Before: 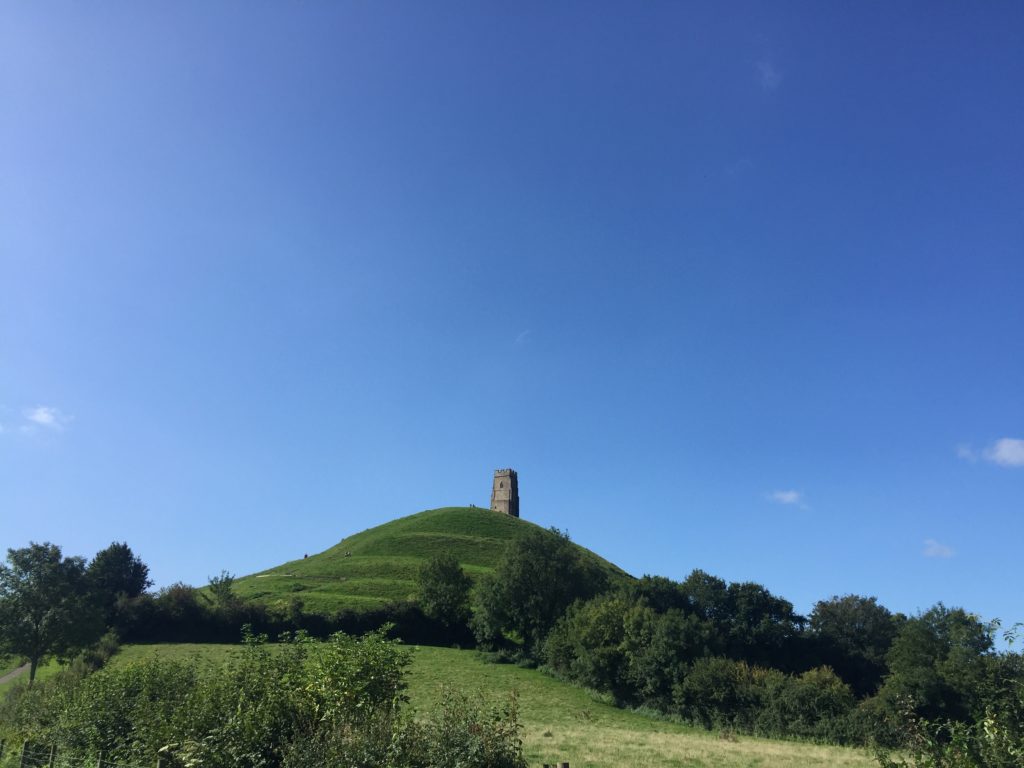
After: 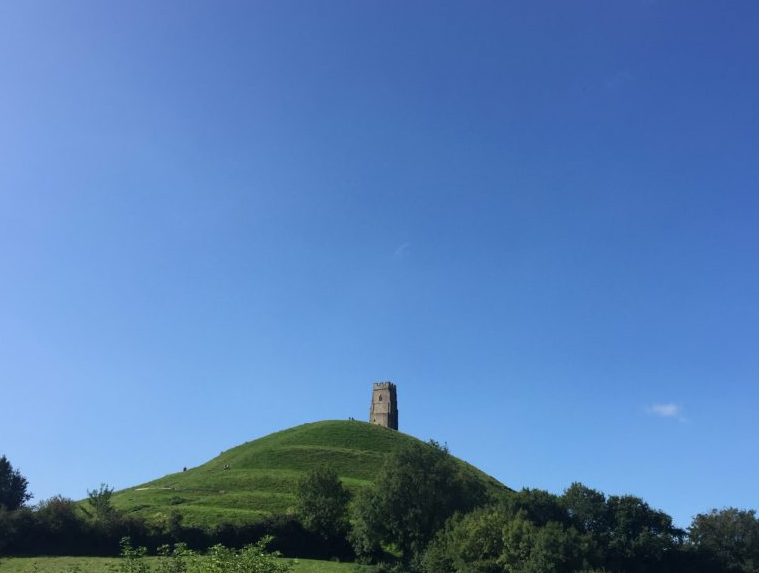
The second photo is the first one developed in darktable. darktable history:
crop and rotate: left 11.862%, top 11.424%, right 13.969%, bottom 13.878%
